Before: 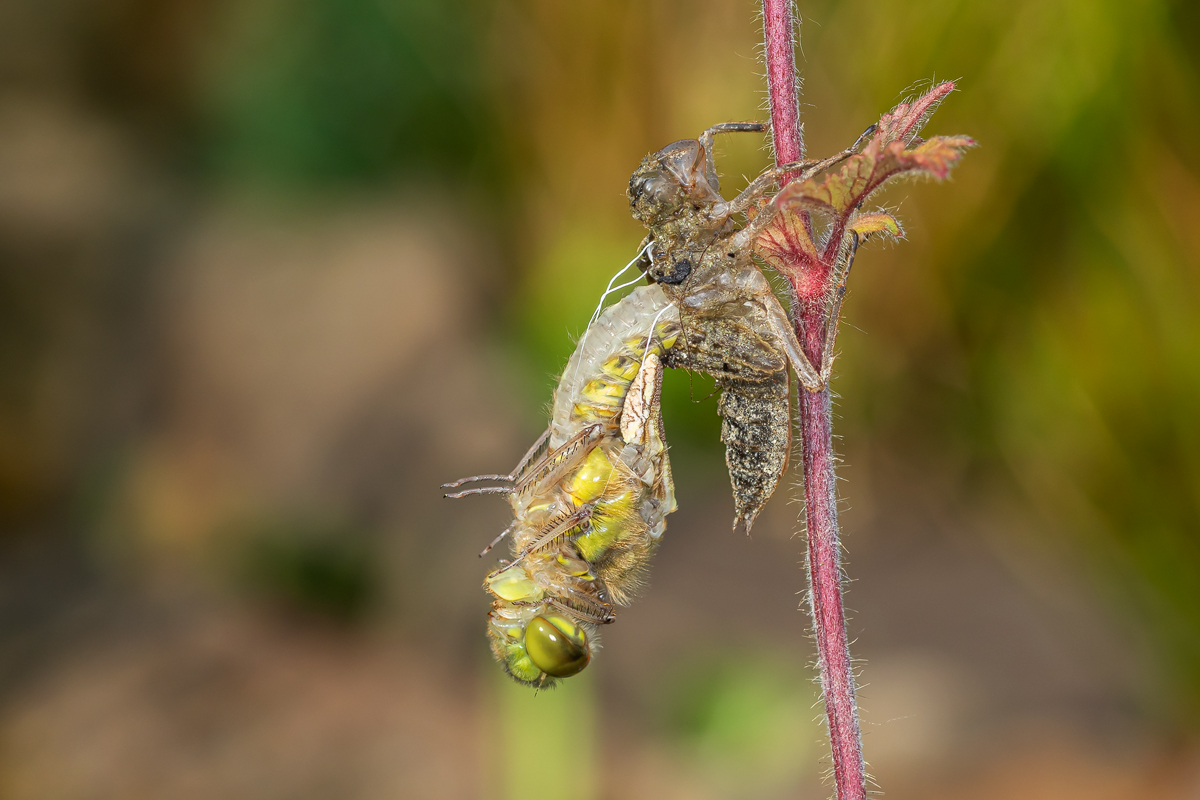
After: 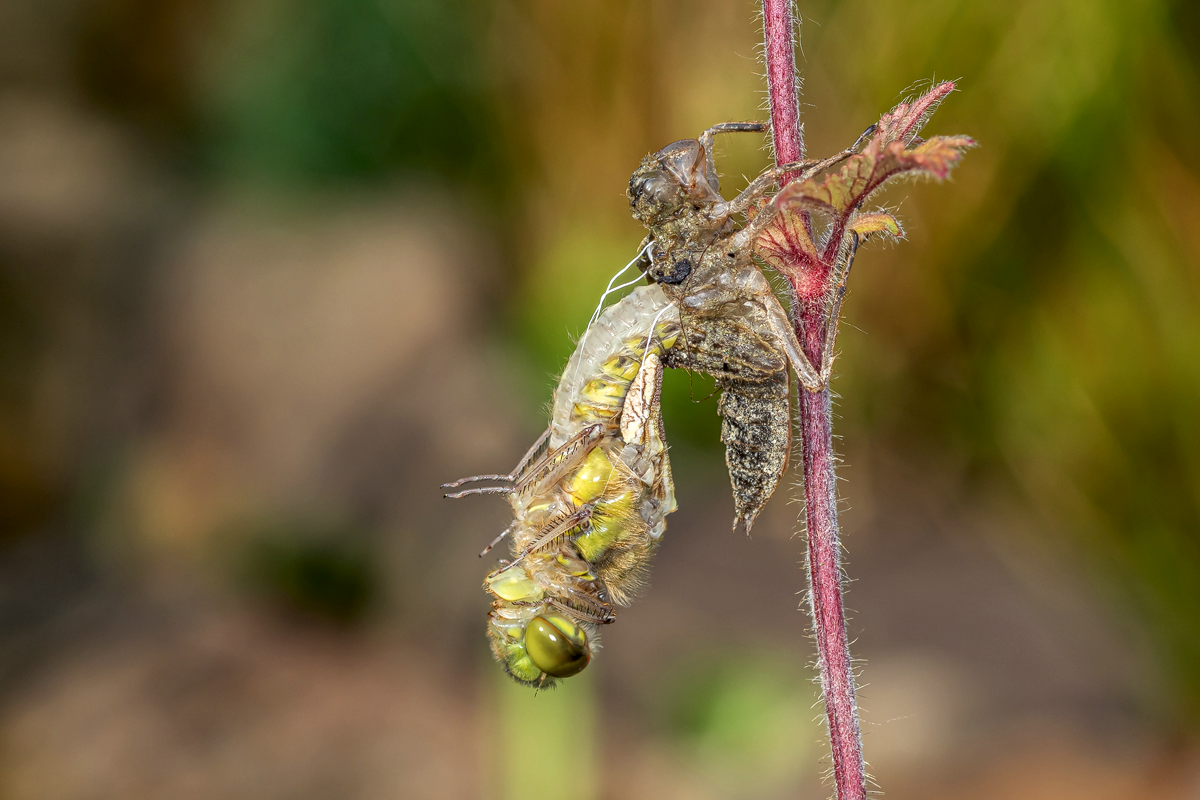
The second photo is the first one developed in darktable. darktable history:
local contrast: on, module defaults
color balance rgb: shadows lift › chroma 3.21%, shadows lift › hue 280.77°, global offset › luminance -0.424%, linear chroma grading › global chroma -15.525%, perceptual saturation grading › global saturation 5.466%, global vibrance 16.392%, saturation formula JzAzBz (2021)
